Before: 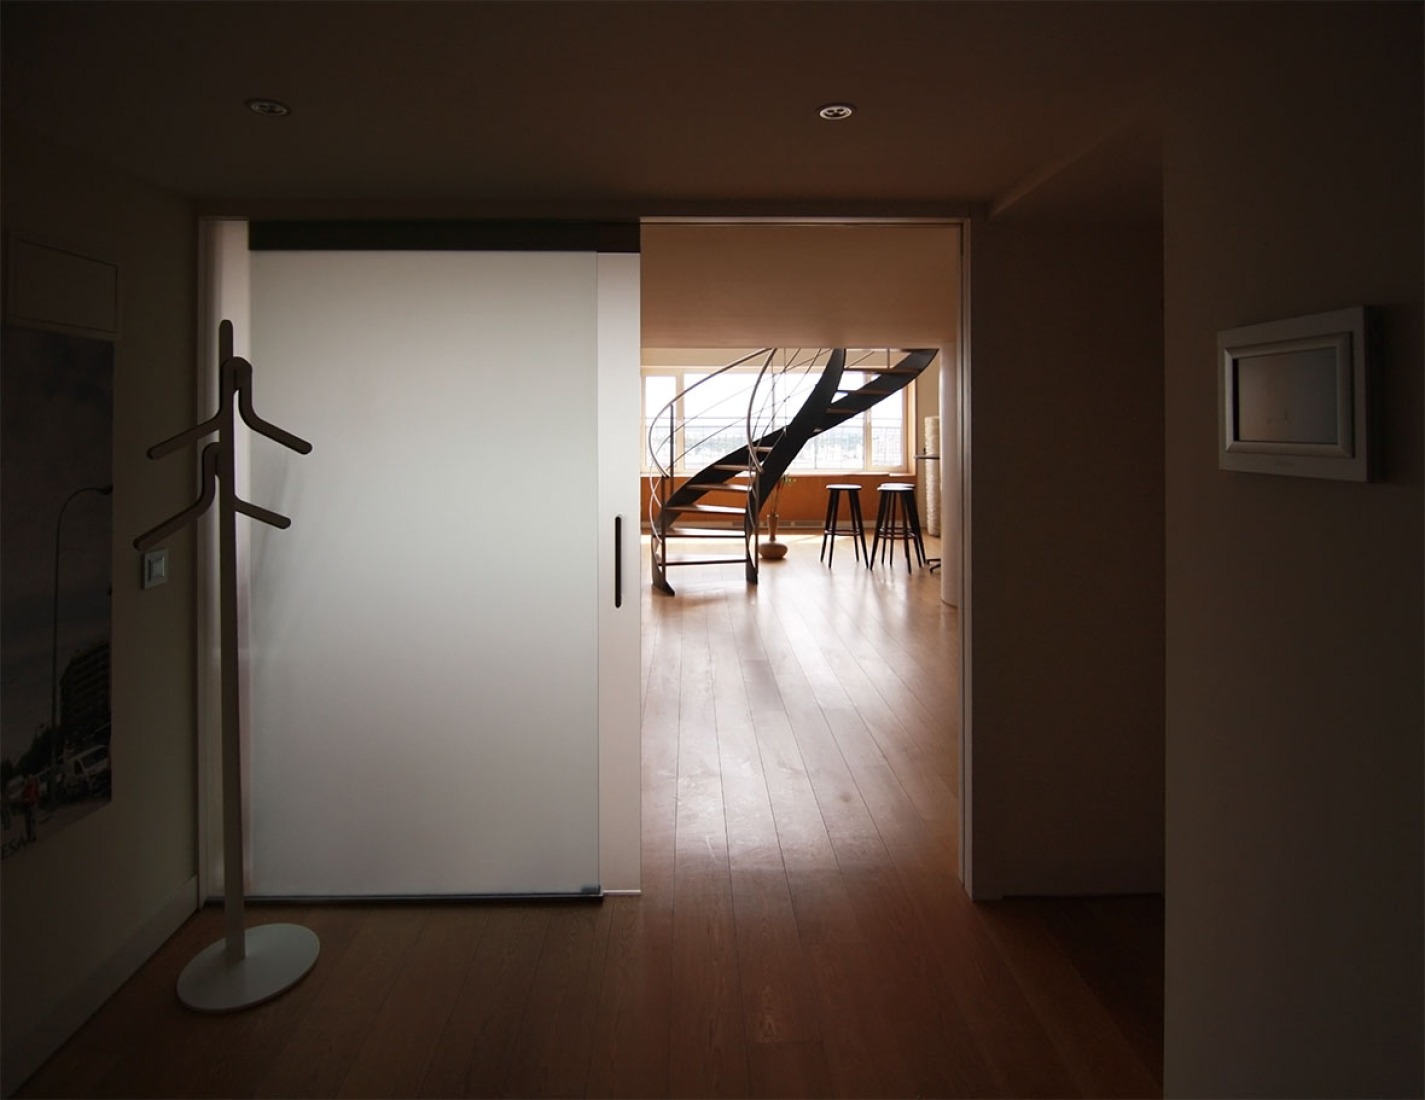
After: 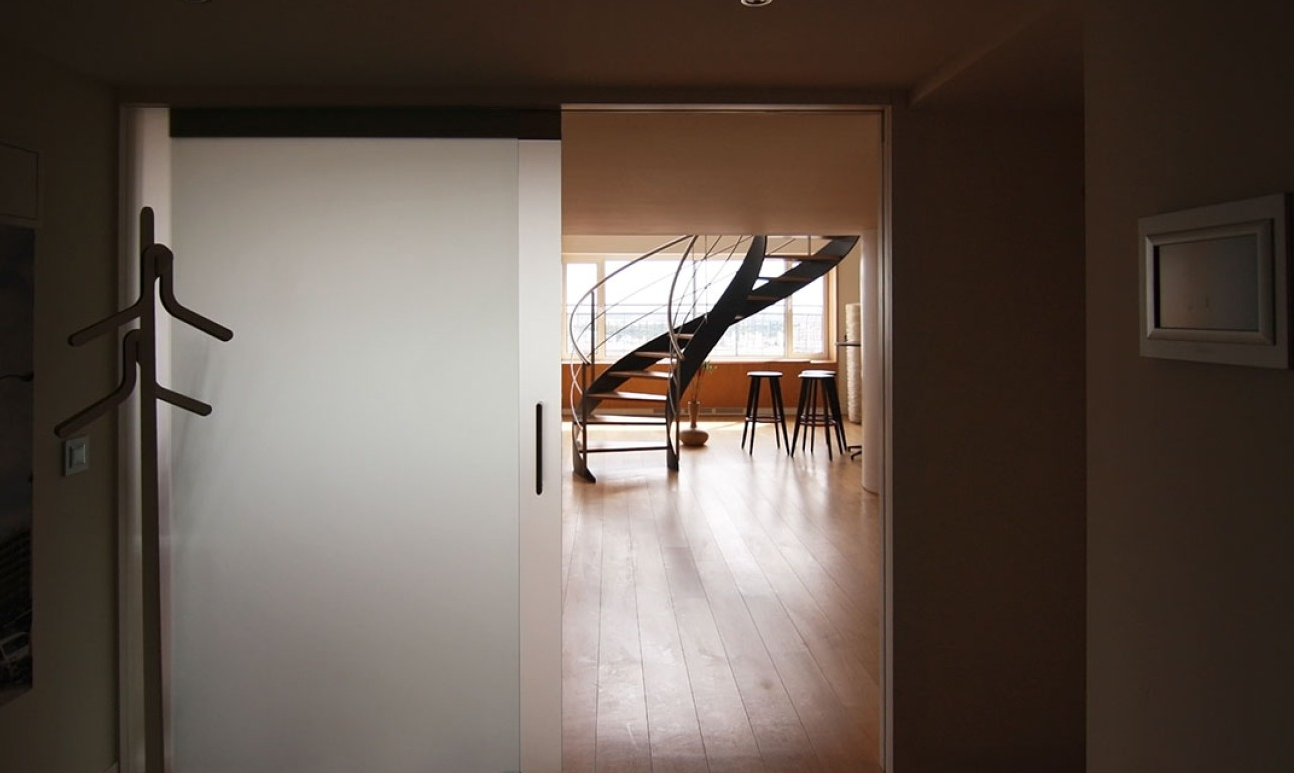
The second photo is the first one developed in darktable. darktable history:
tone equalizer: on, module defaults
crop: left 5.596%, top 10.314%, right 3.534%, bottom 19.395%
